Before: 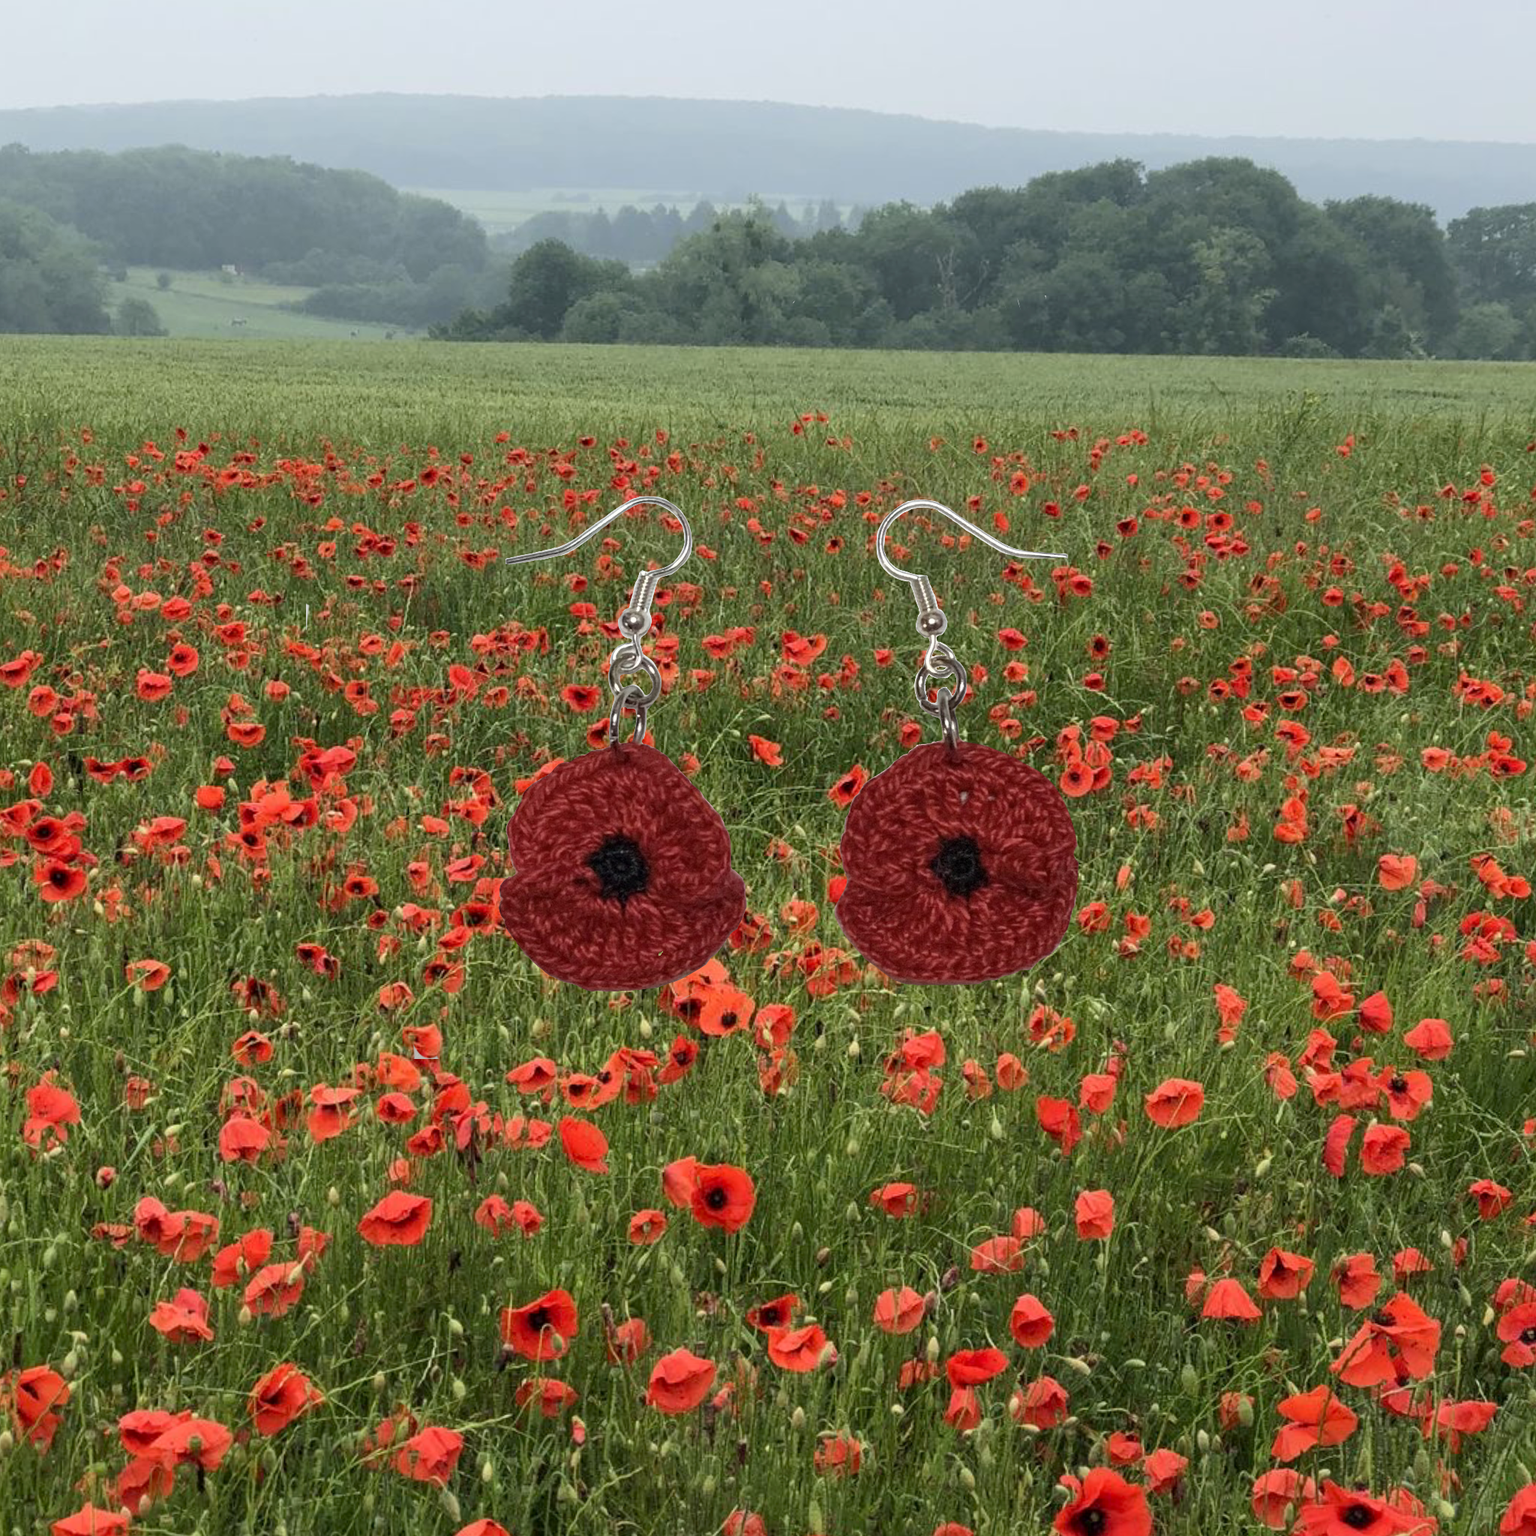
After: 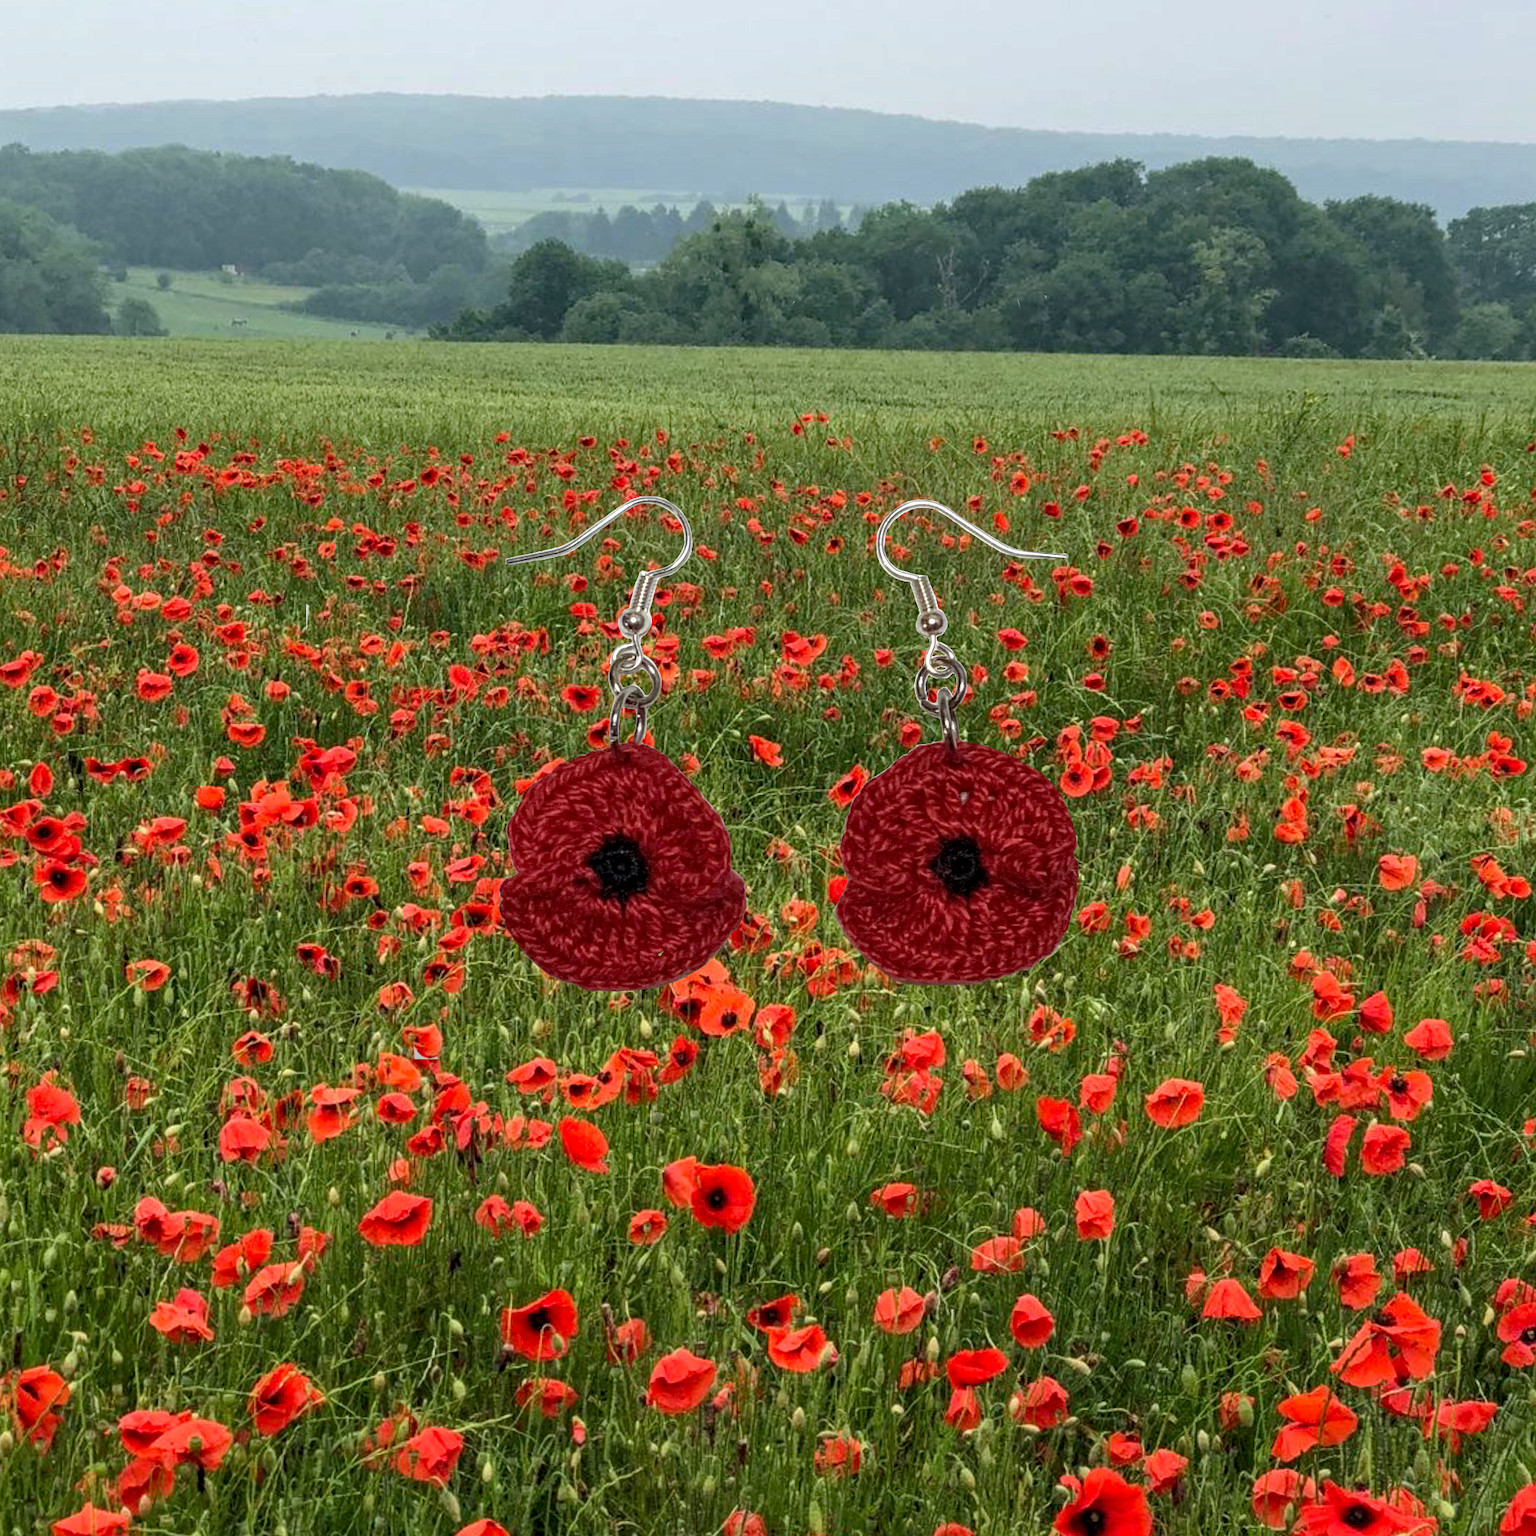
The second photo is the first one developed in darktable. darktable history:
haze removal: strength 0.295, distance 0.251, compatibility mode true, adaptive false
local contrast: on, module defaults
